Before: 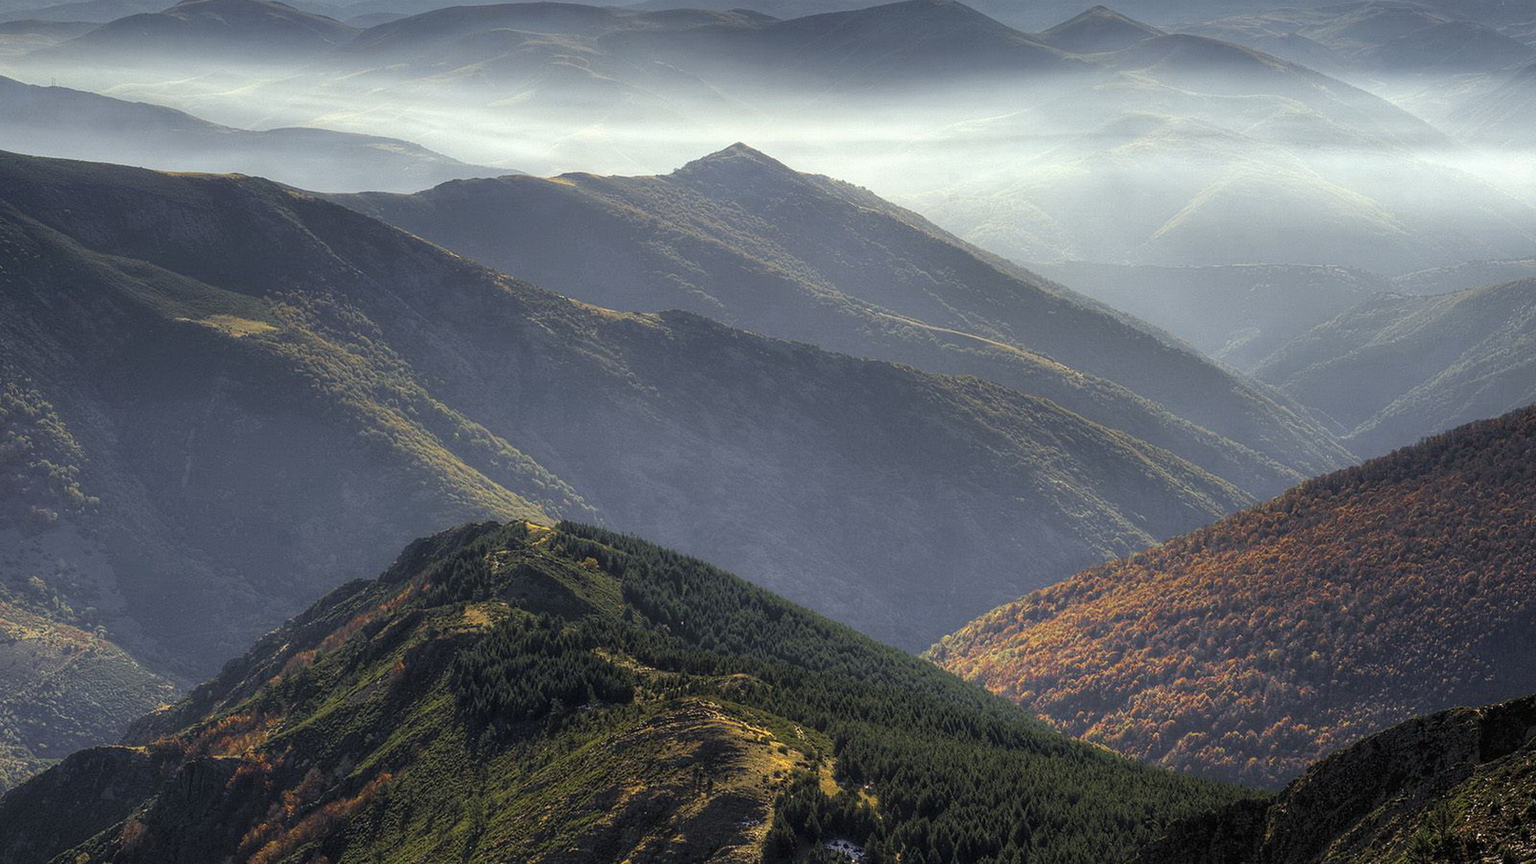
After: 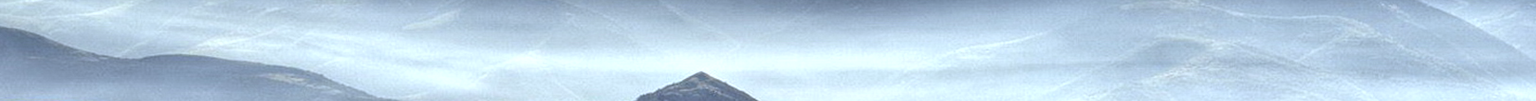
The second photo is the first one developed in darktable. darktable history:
white balance: red 0.931, blue 1.11
local contrast: detail 150%
crop and rotate: left 9.644%, top 9.491%, right 6.021%, bottom 80.509%
lowpass: radius 0.5, unbound 0
